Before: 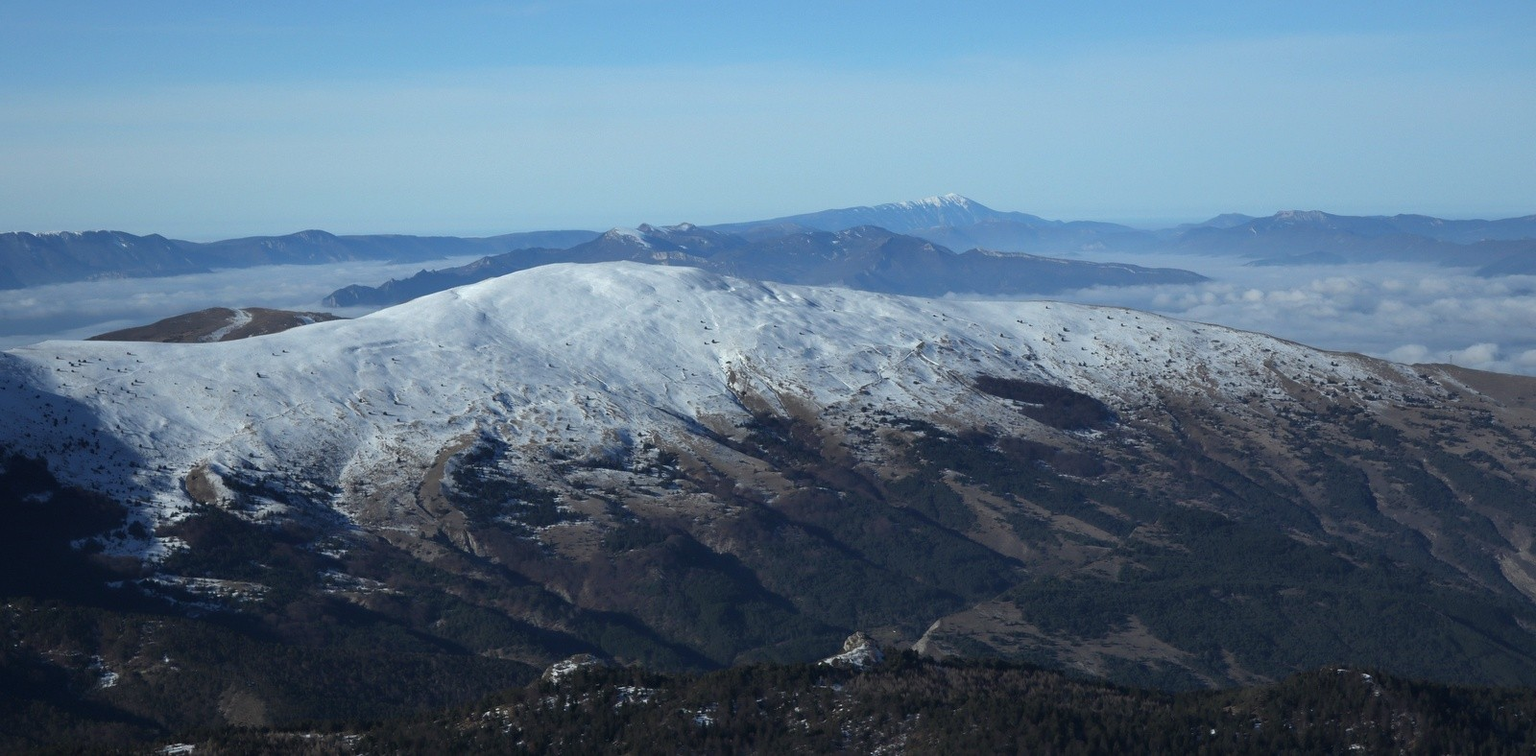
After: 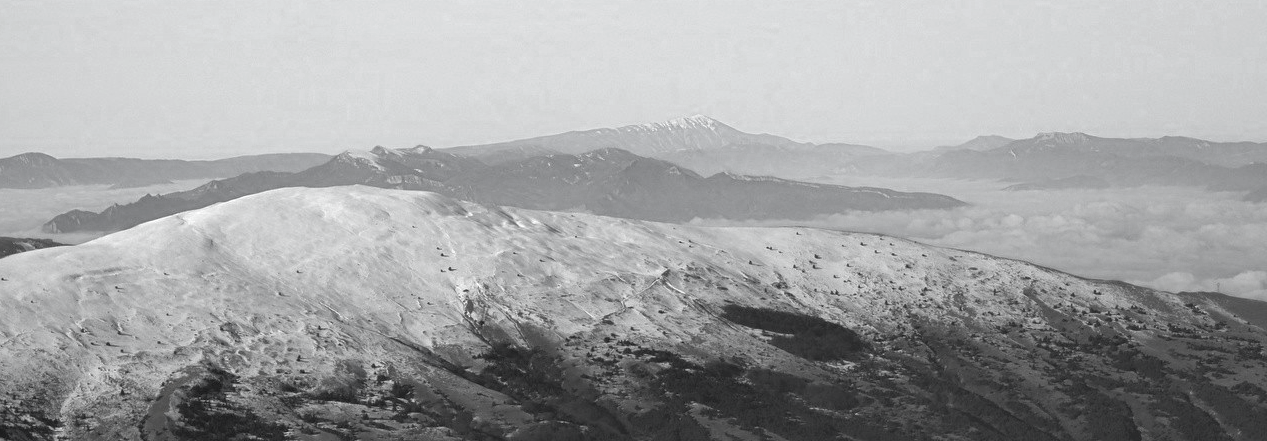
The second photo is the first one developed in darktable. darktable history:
color zones: curves: ch0 [(0, 0.613) (0.01, 0.613) (0.245, 0.448) (0.498, 0.529) (0.642, 0.665) (0.879, 0.777) (0.99, 0.613)]; ch1 [(0, 0.035) (0.121, 0.189) (0.259, 0.197) (0.415, 0.061) (0.589, 0.022) (0.732, 0.022) (0.857, 0.026) (0.991, 0.053)]
crop: left 18.328%, top 11.125%, right 2.434%, bottom 32.887%
